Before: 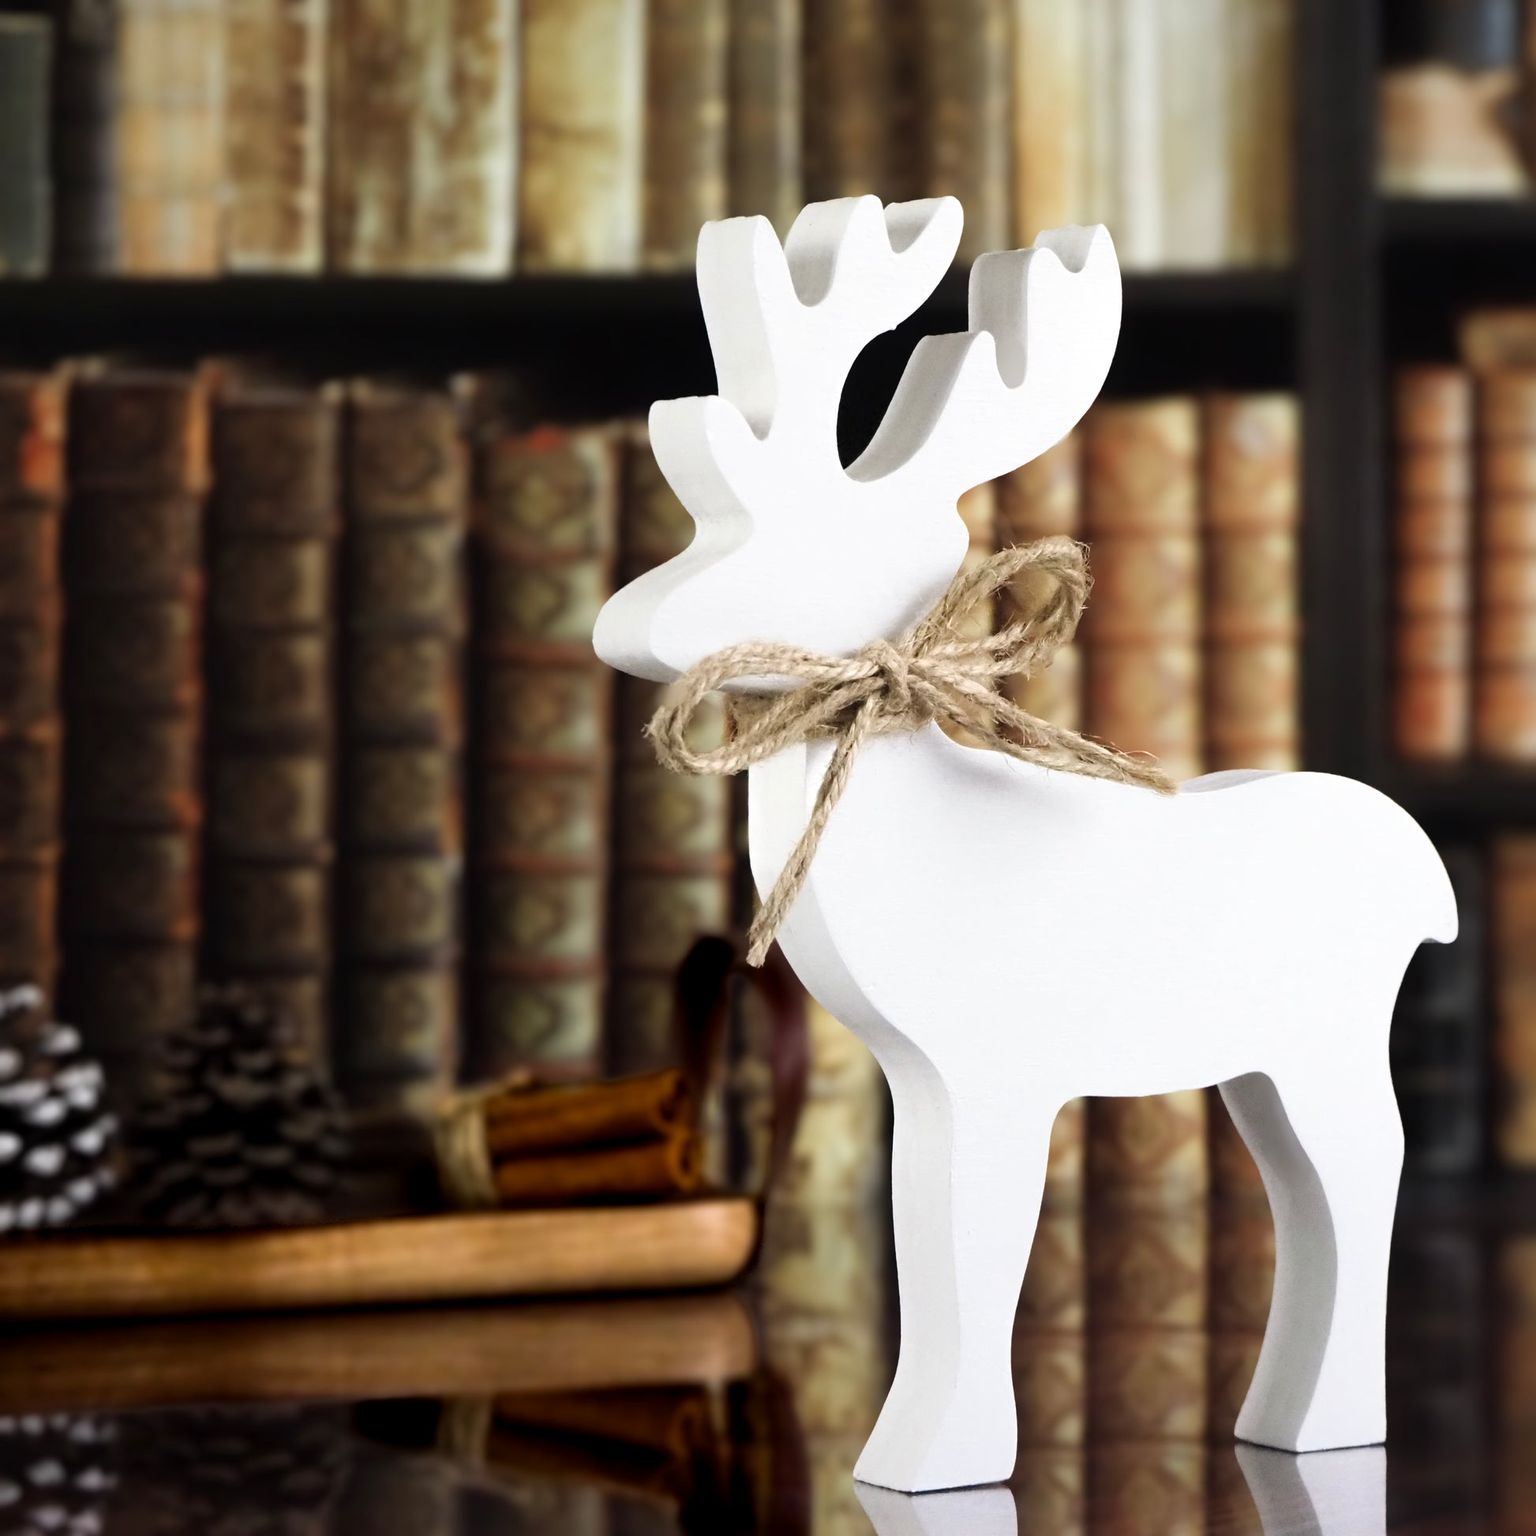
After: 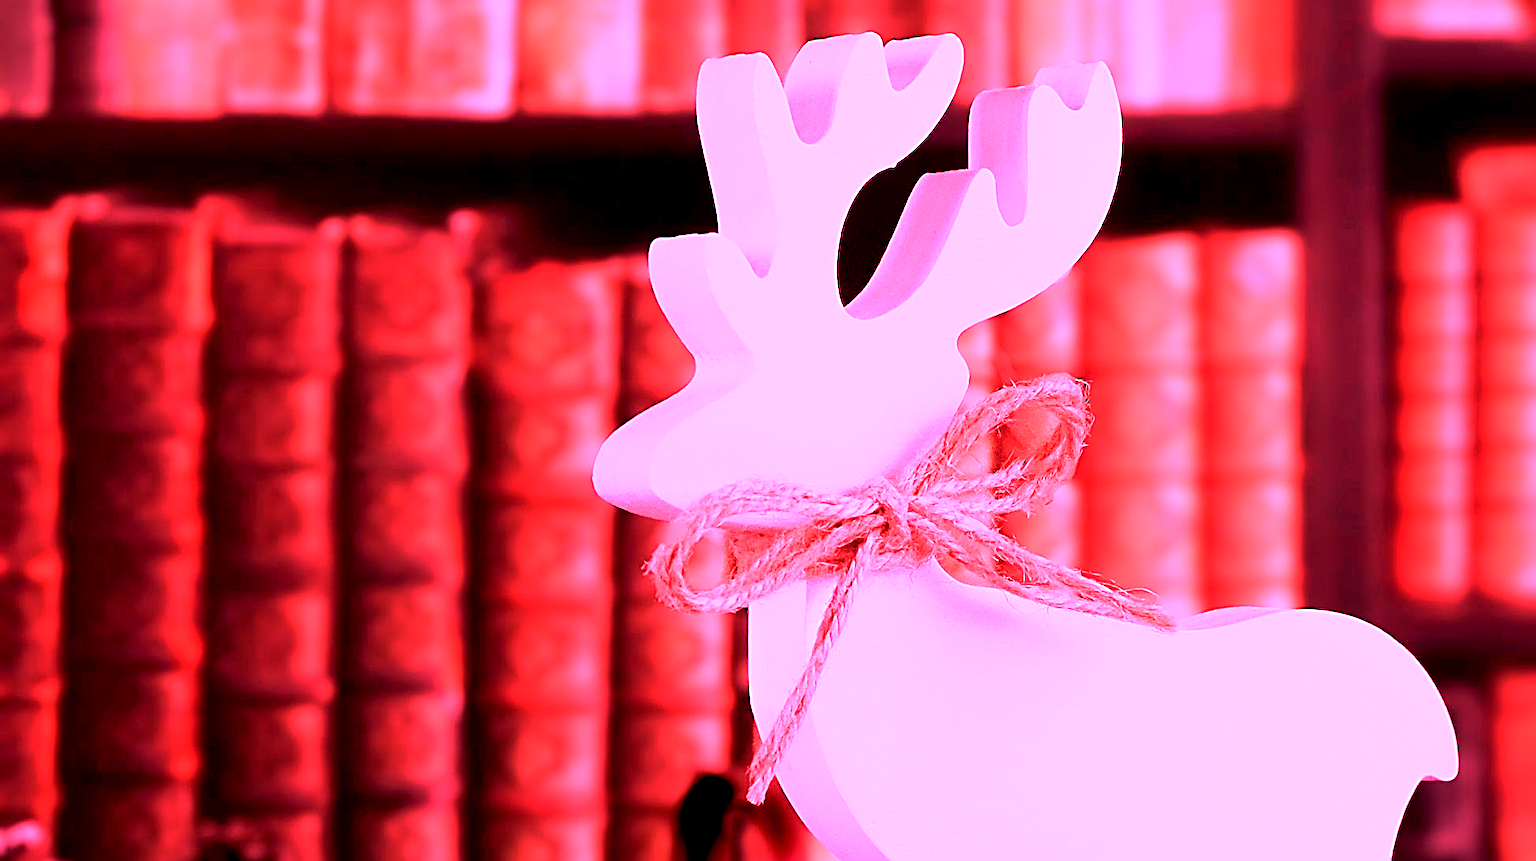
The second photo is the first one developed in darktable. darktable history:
exposure: black level correction 0.009, exposure -0.637 EV, compensate highlight preservation false
sharpen: on, module defaults
white balance: red 4.26, blue 1.802
haze removal: compatibility mode true, adaptive false
crop and rotate: top 10.605%, bottom 33.274%
